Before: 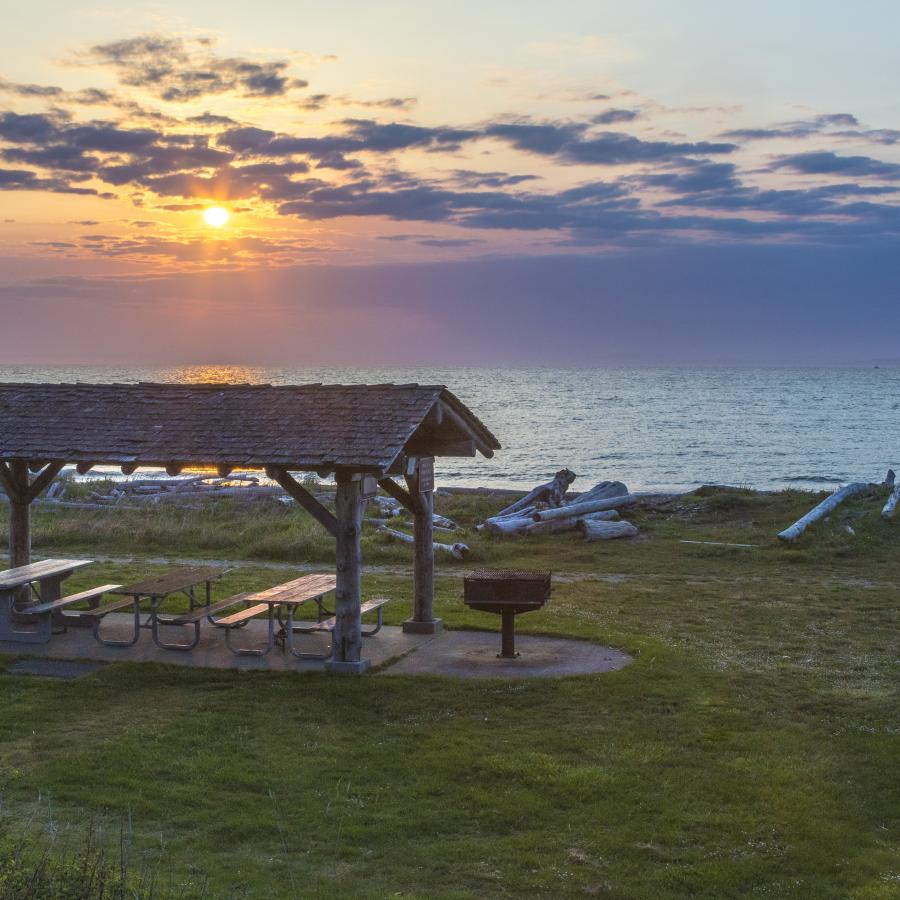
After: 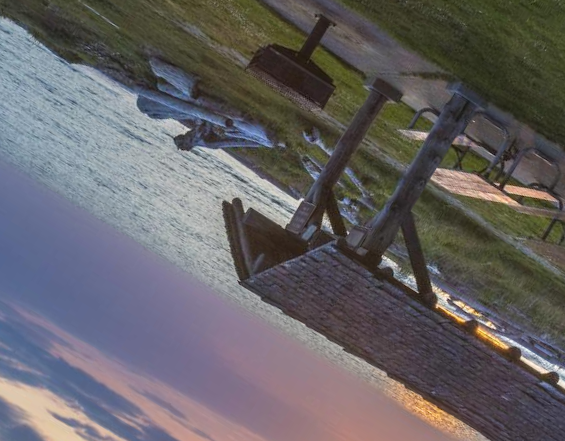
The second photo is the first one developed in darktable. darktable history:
crop and rotate: angle 148.61°, left 9.088%, top 15.564%, right 4.503%, bottom 16.986%
